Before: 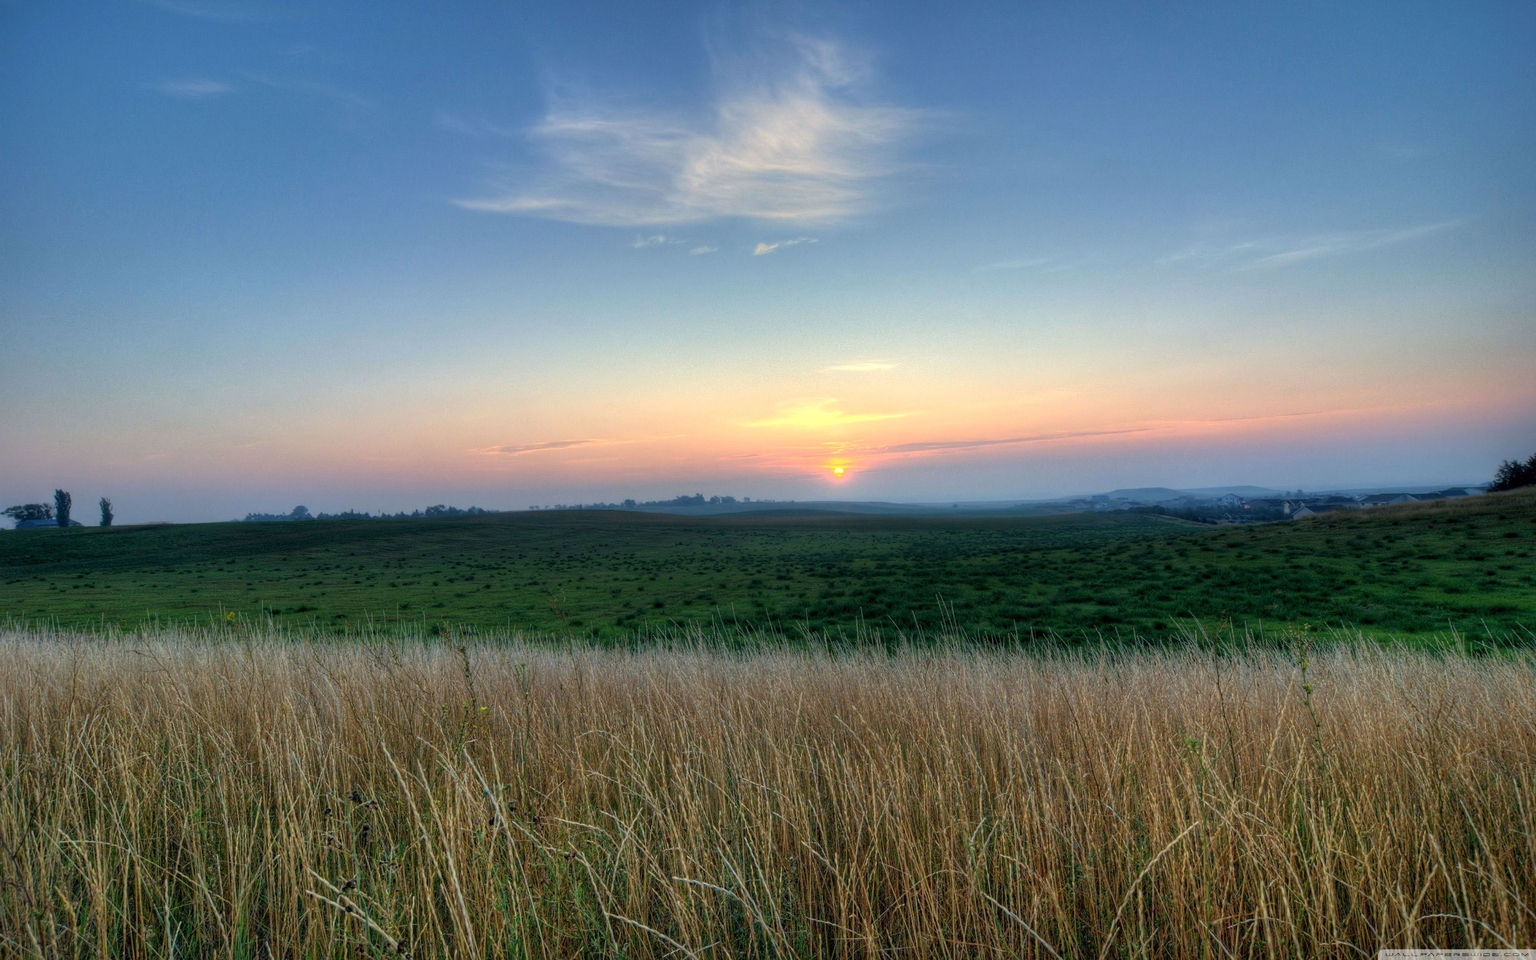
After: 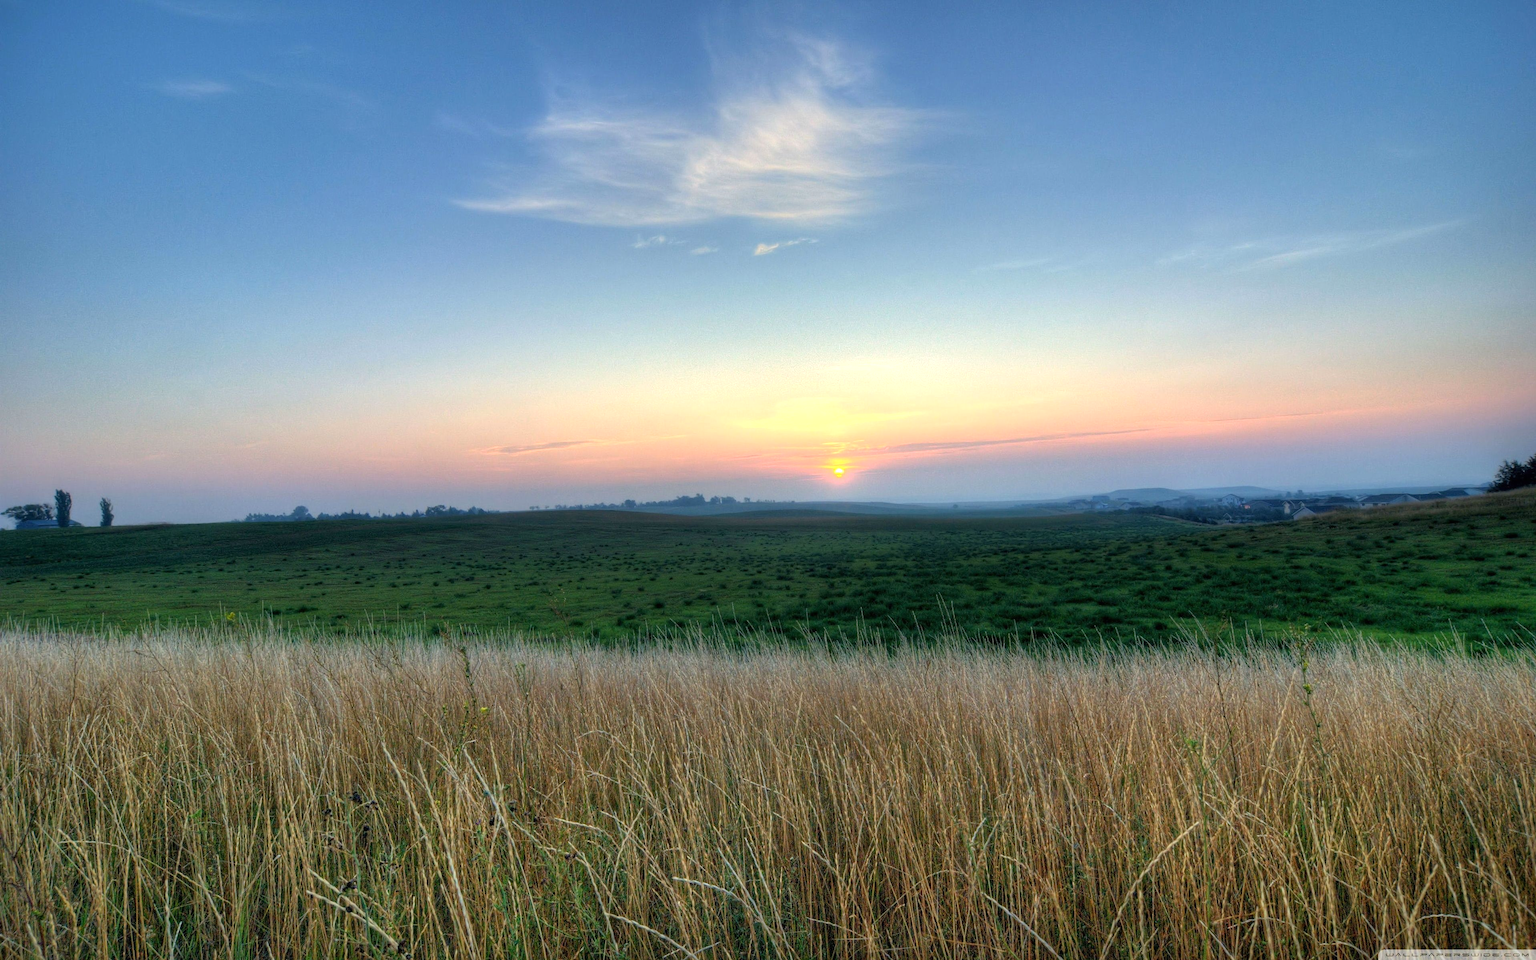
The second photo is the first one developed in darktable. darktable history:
exposure: black level correction 0, exposure 0.301 EV, compensate exposure bias true, compensate highlight preservation false
